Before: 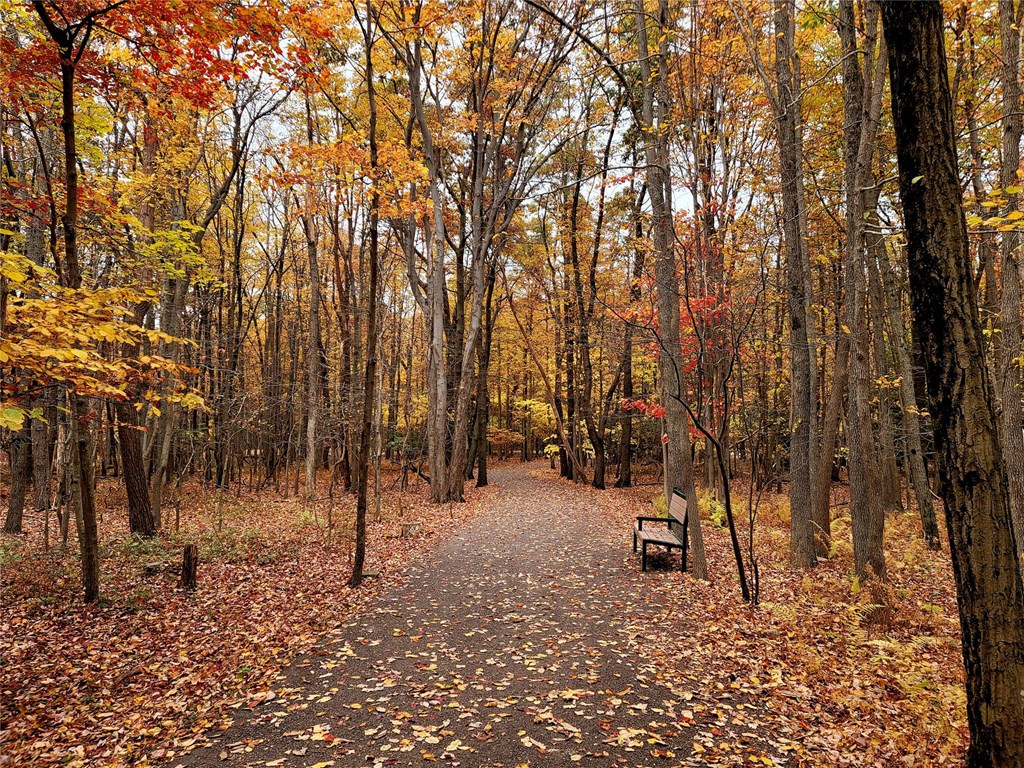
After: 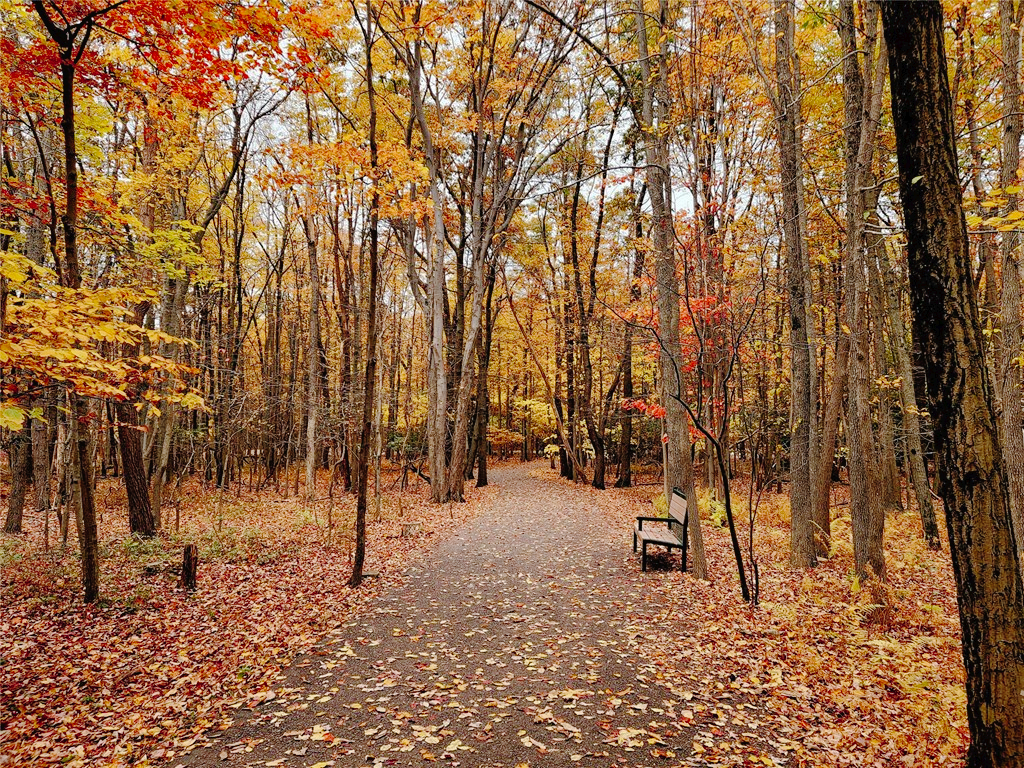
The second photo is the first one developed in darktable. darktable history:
tone curve: curves: ch0 [(0, 0) (0.003, 0.011) (0.011, 0.012) (0.025, 0.013) (0.044, 0.023) (0.069, 0.04) (0.1, 0.06) (0.136, 0.094) (0.177, 0.145) (0.224, 0.213) (0.277, 0.301) (0.335, 0.389) (0.399, 0.473) (0.468, 0.554) (0.543, 0.627) (0.623, 0.694) (0.709, 0.763) (0.801, 0.83) (0.898, 0.906) (1, 1)], preserve colors none
shadows and highlights: on, module defaults
